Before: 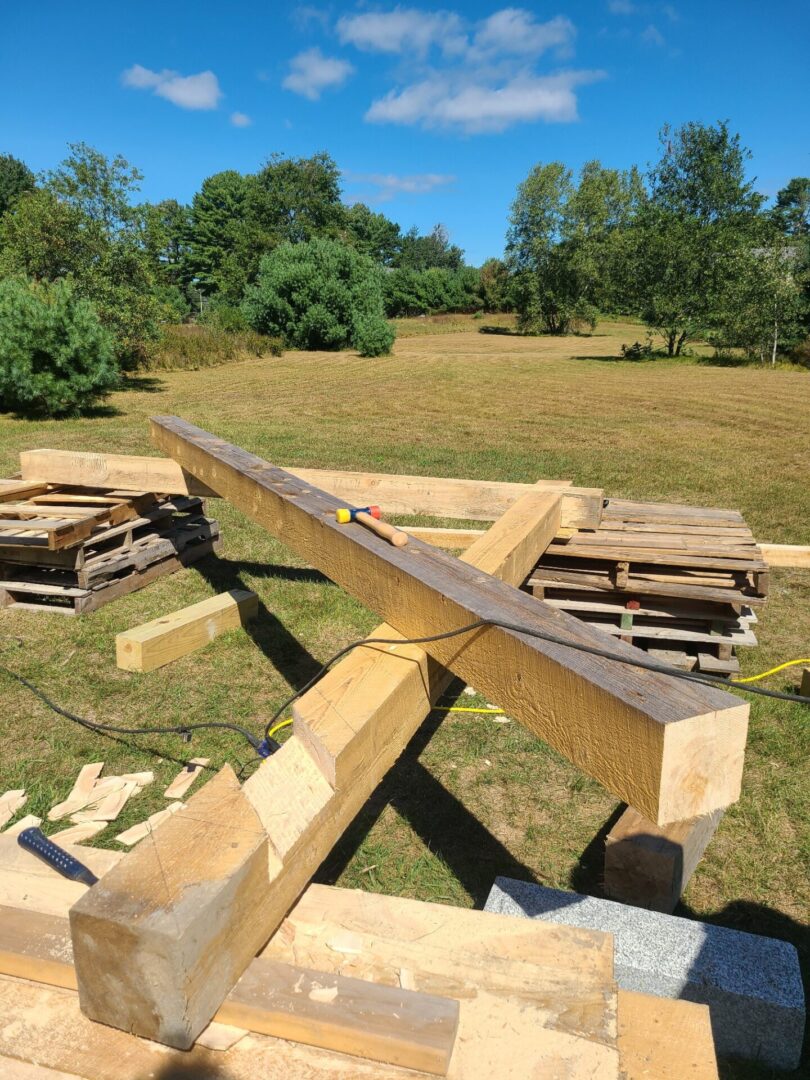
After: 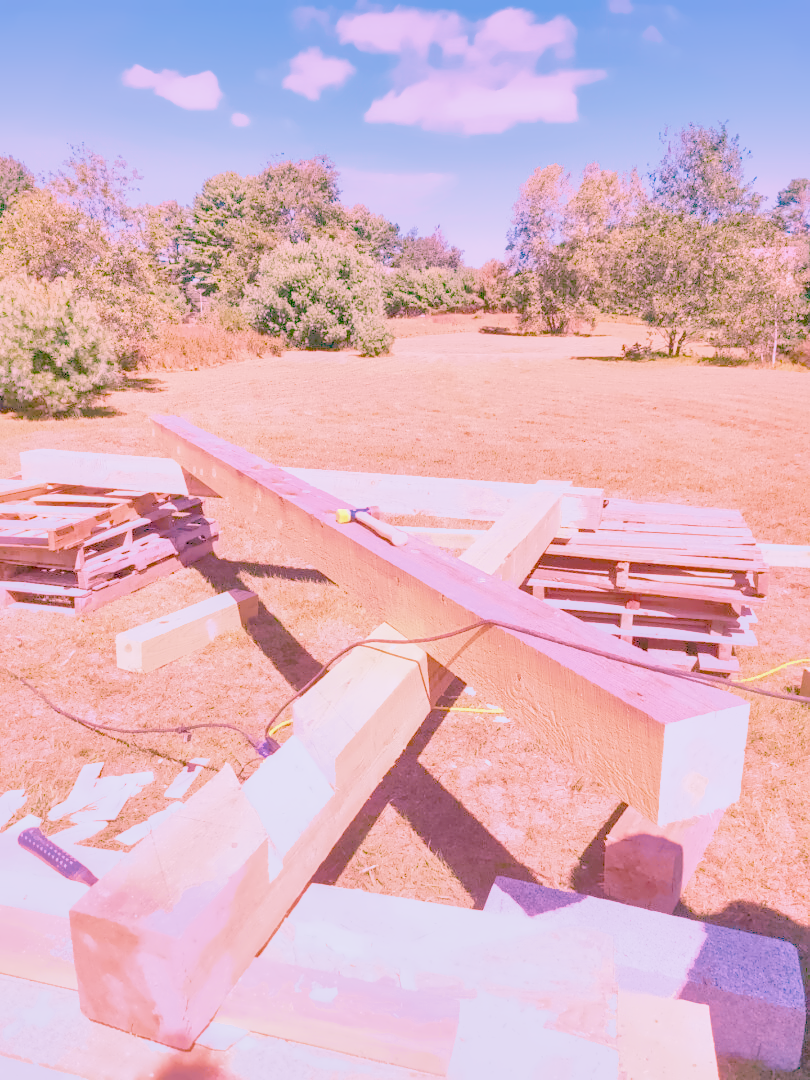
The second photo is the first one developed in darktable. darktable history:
local contrast: on, module defaults
color calibration: illuminant as shot in camera, x 0.358, y 0.373, temperature 4628.91 K
color balance rgb: perceptual saturation grading › global saturation 20%, perceptual saturation grading › highlights -25%, perceptual saturation grading › shadows 25%
denoise (profiled): preserve shadows 1.52, scattering 0.002, a [-1, 0, 0], compensate highlight preservation false
exposure: black level correction 0, exposure 1.1 EV, compensate exposure bias true, compensate highlight preservation false
haze removal: compatibility mode true, adaptive false
highlight reconstruction: on, module defaults
hot pixels: on, module defaults
lens correction: scale 1, crop 1, focal 16, aperture 5.6, distance 1000, camera "Canon EOS RP", lens "Canon RF 16mm F2.8 STM"
shadows and highlights: on, module defaults
white balance: red 2.229, blue 1.46
velvia: on, module defaults
filmic rgb: black relative exposure -7.65 EV, white relative exposure 4.56 EV, hardness 3.61, contrast 1.05
